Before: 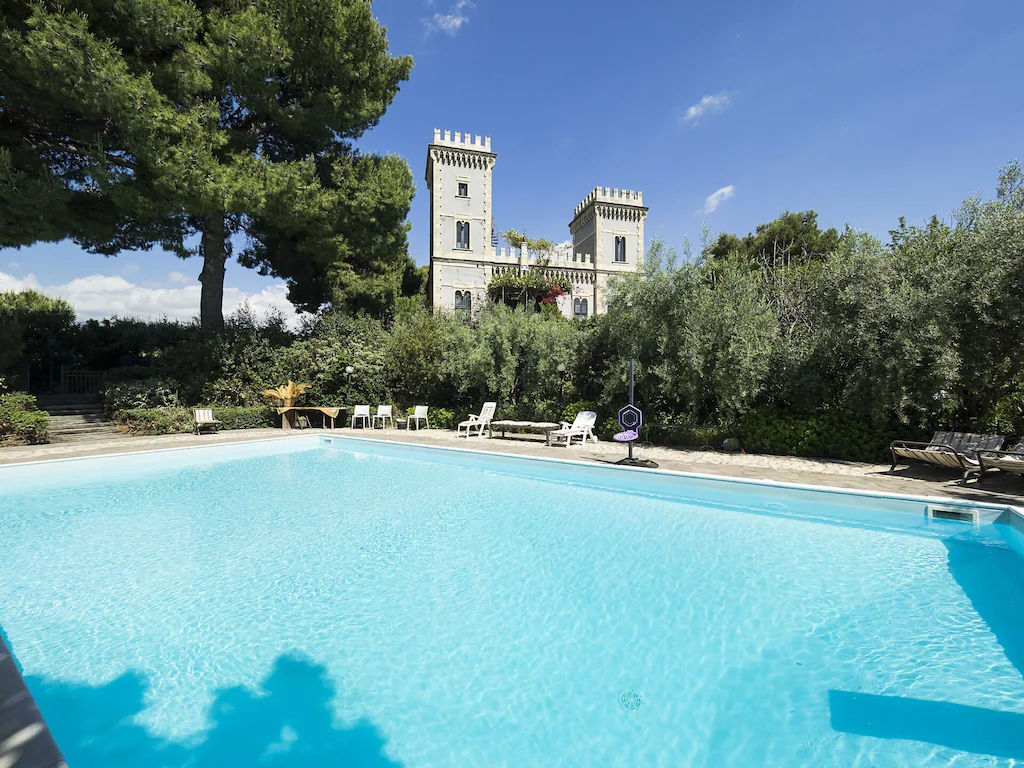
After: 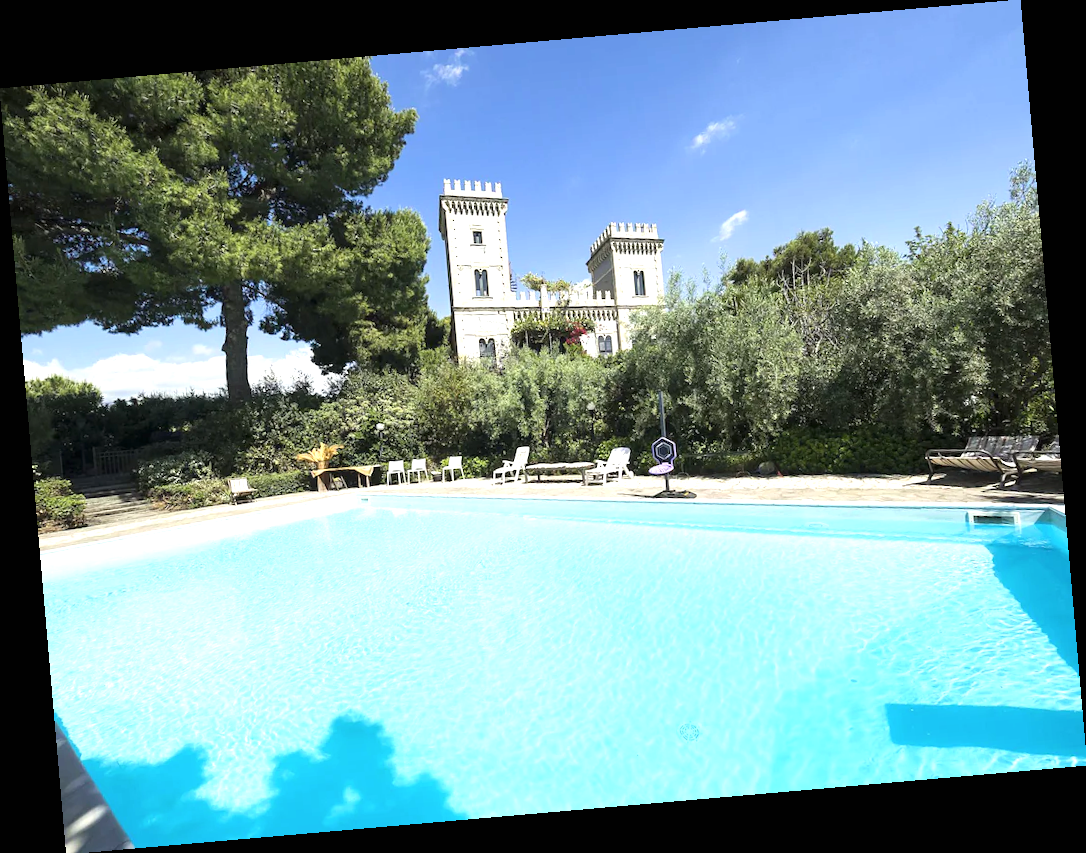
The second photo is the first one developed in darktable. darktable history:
color balance: on, module defaults
rotate and perspective: rotation -4.98°, automatic cropping off
exposure: black level correction 0, exposure 0.7 EV, compensate exposure bias true, compensate highlight preservation false
base curve: curves: ch0 [(0, 0) (0.283, 0.295) (1, 1)], preserve colors none
